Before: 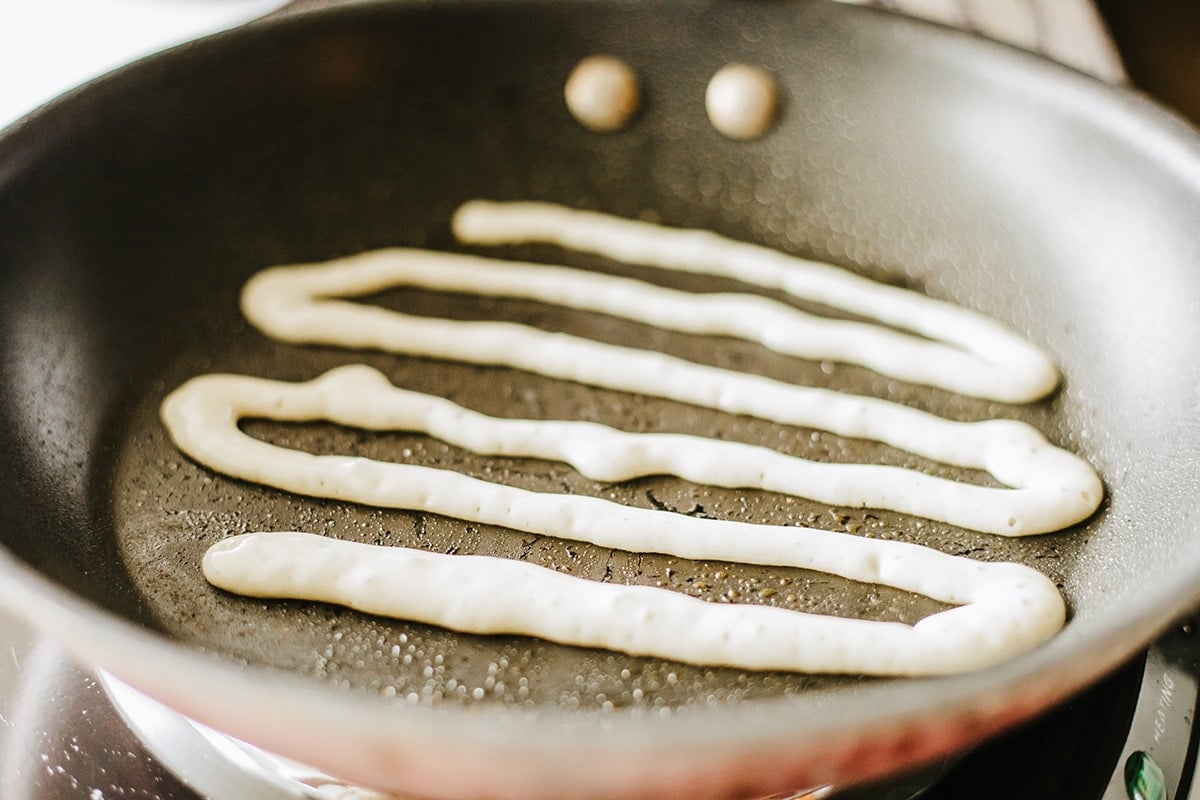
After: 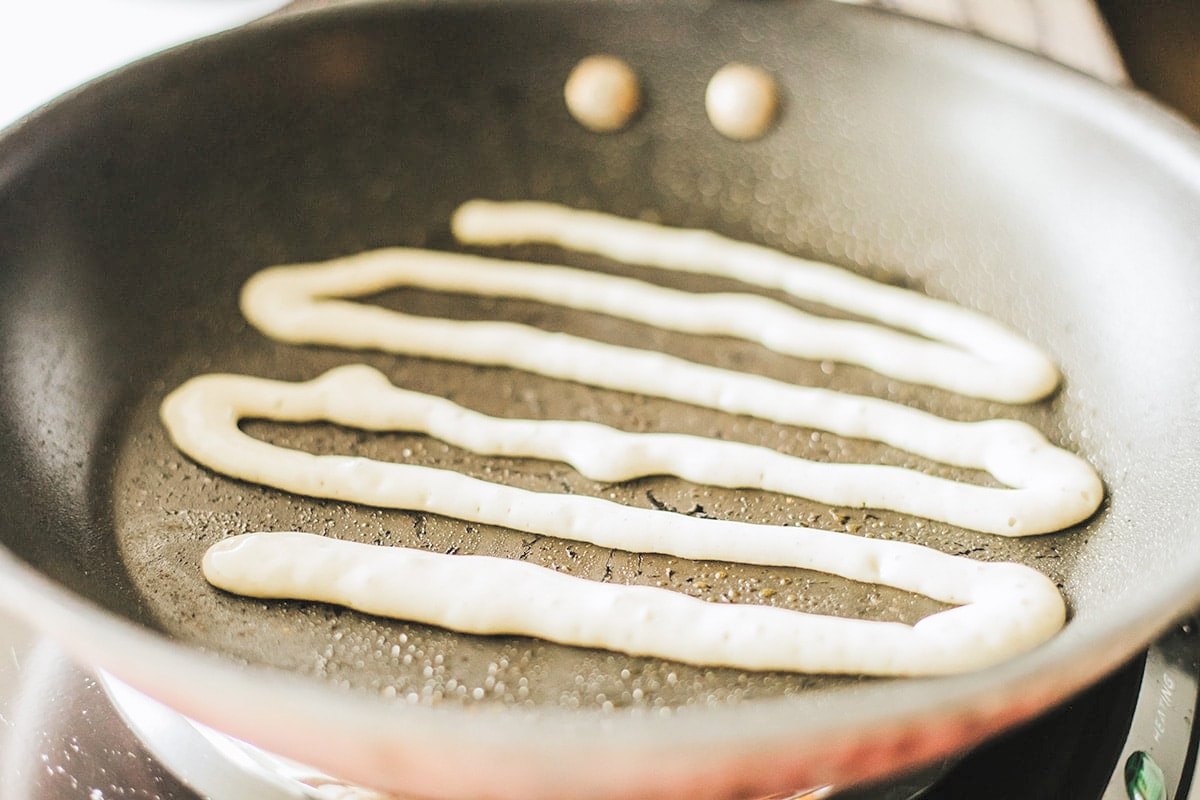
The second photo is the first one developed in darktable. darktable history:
contrast brightness saturation: brightness 0.271
exposure: compensate highlight preservation false
